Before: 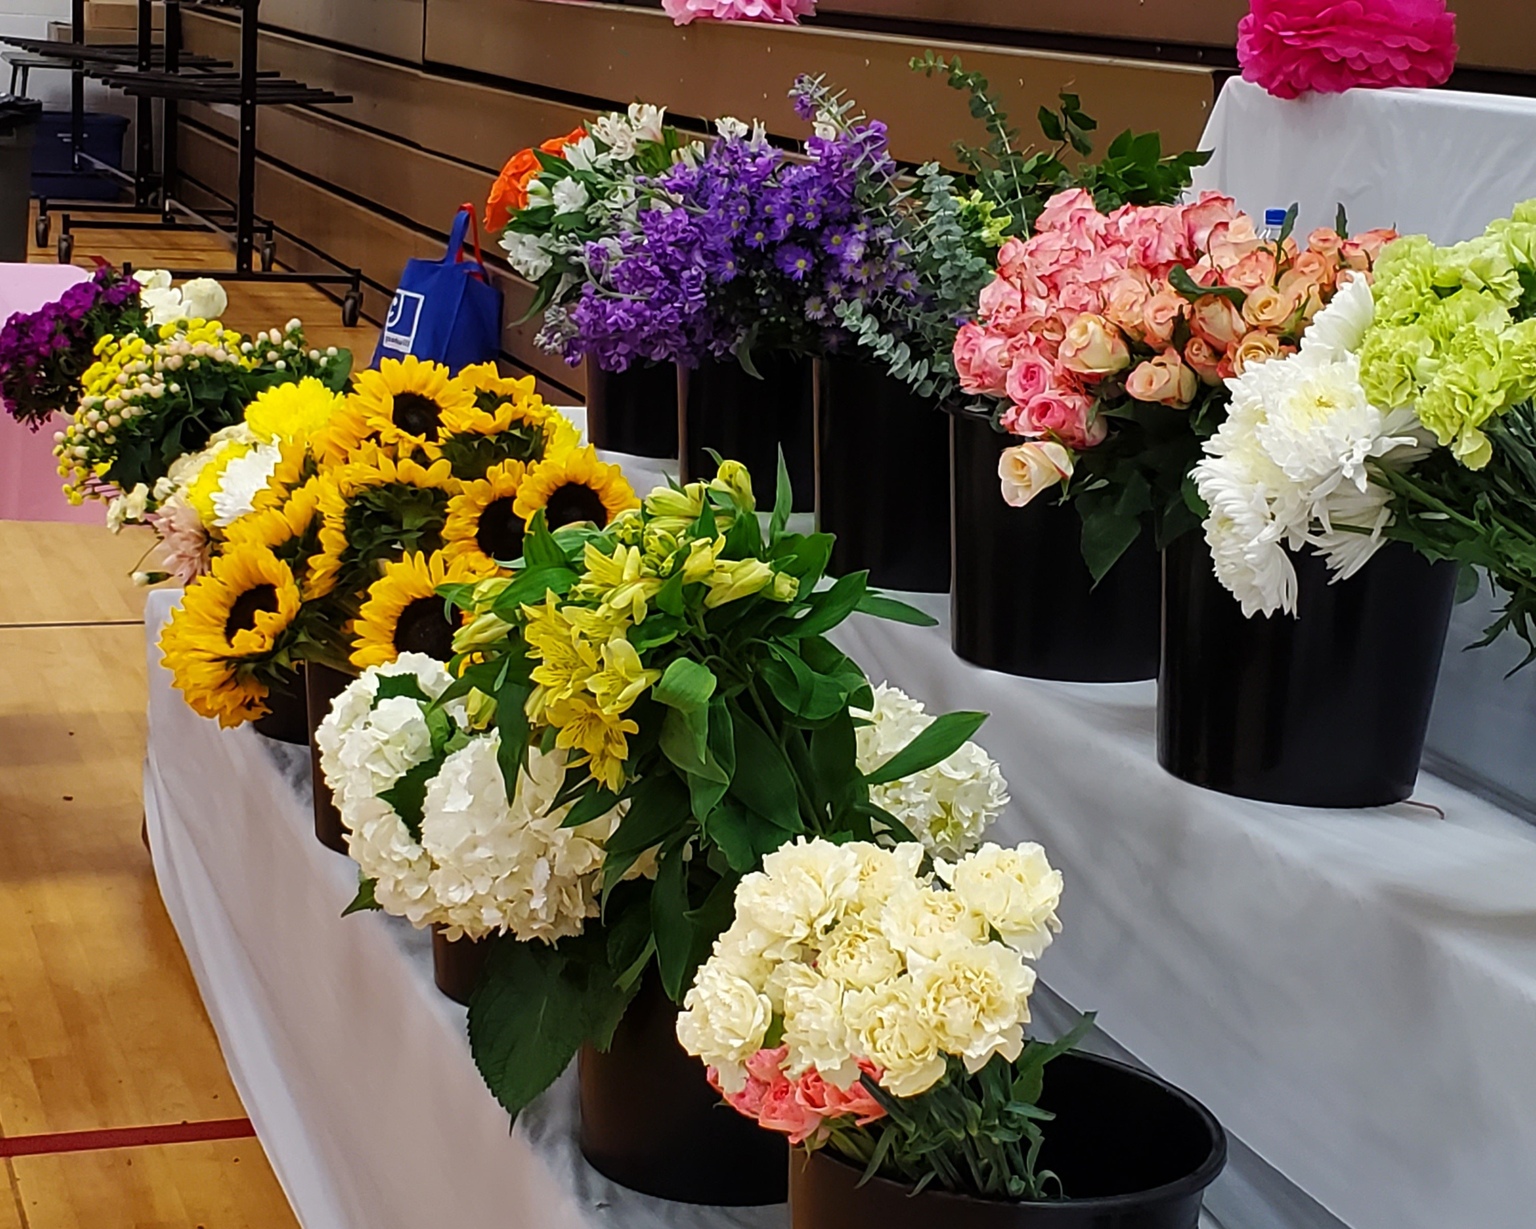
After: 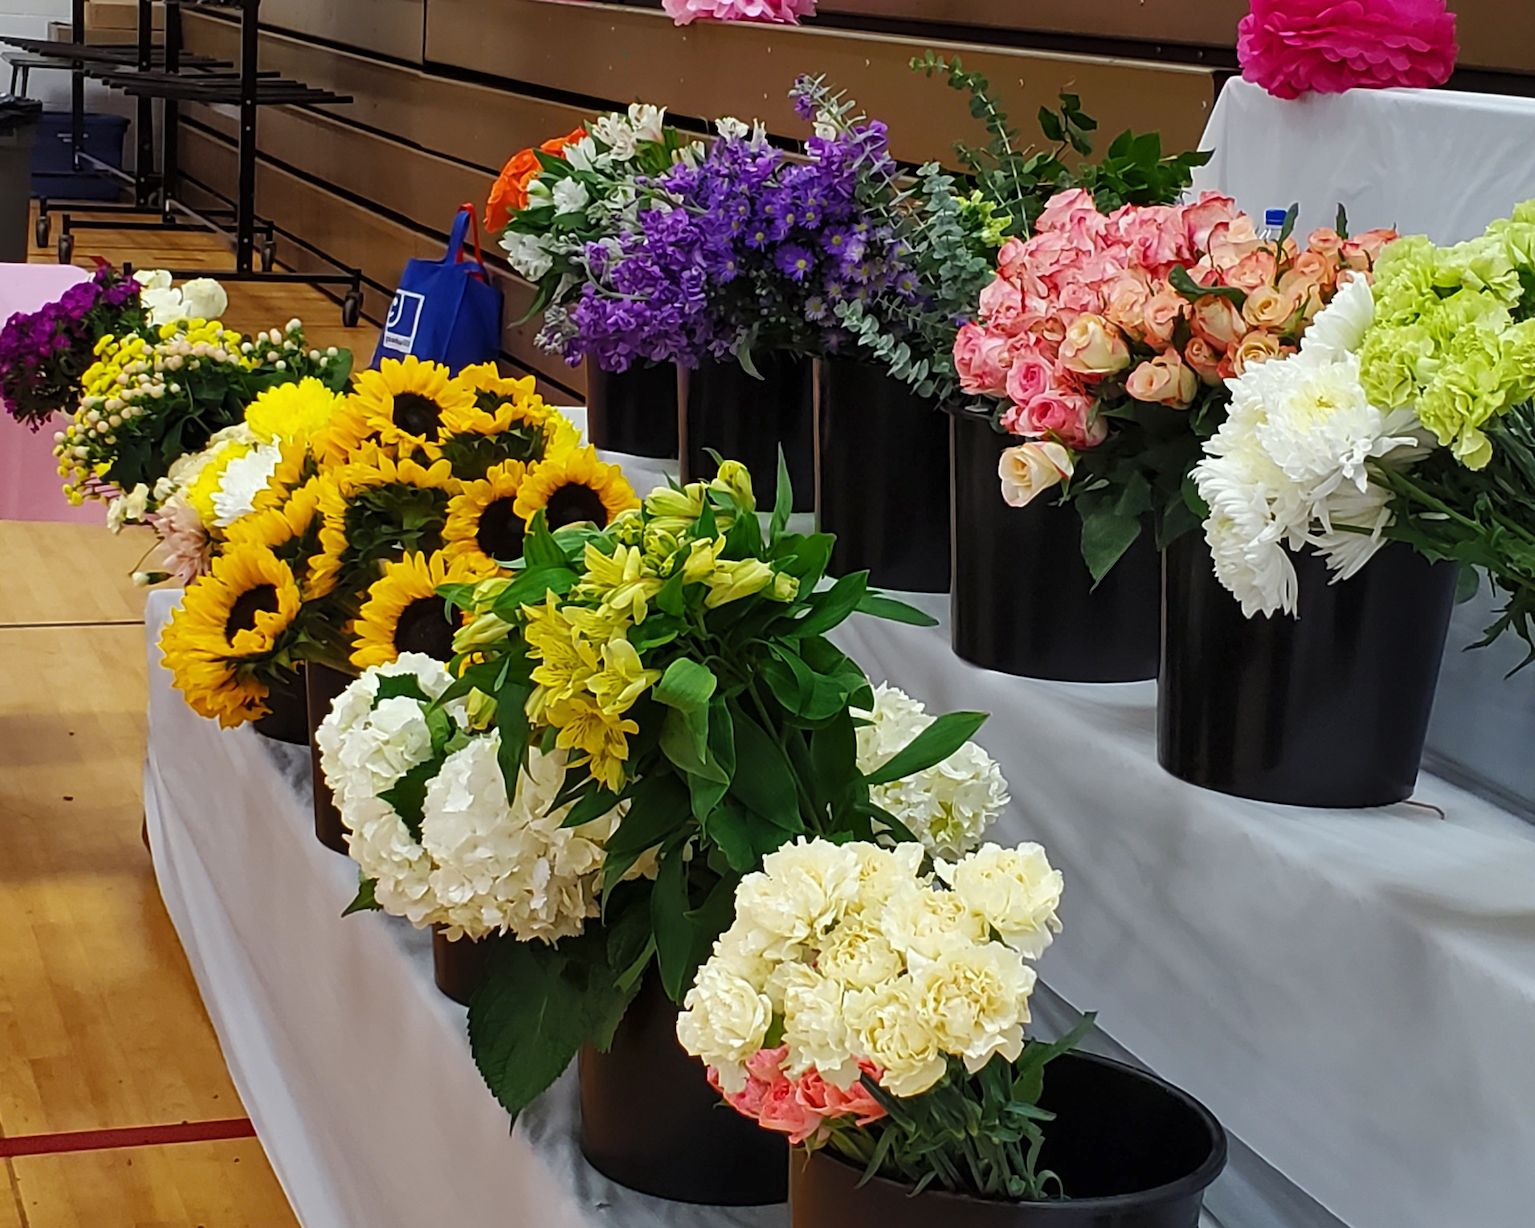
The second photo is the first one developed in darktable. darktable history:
shadows and highlights: shadows 62.66, white point adjustment 0.37, highlights -34.44, compress 83.82%
white balance: red 0.978, blue 0.999
